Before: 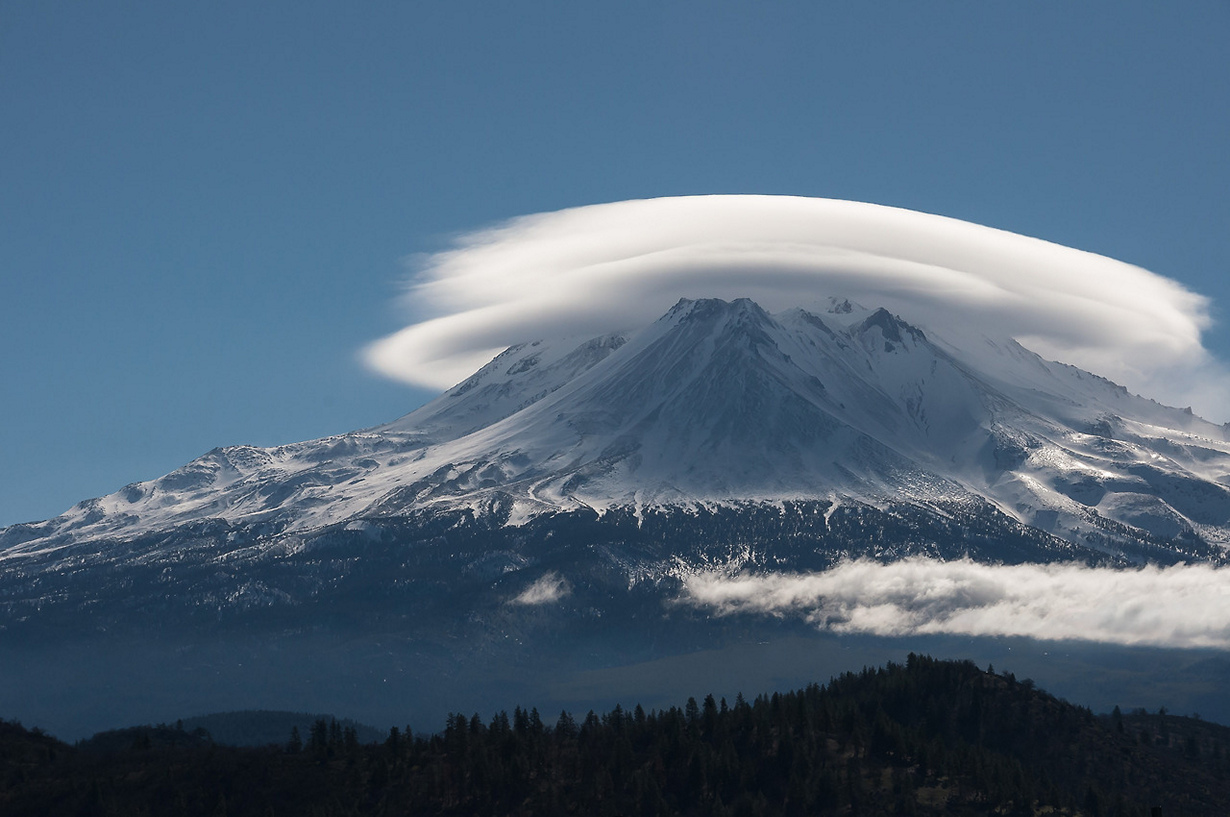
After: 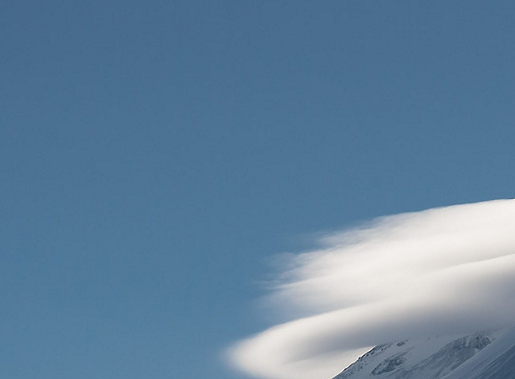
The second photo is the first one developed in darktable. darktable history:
crop and rotate: left 10.982%, top 0.07%, right 47.104%, bottom 53.426%
